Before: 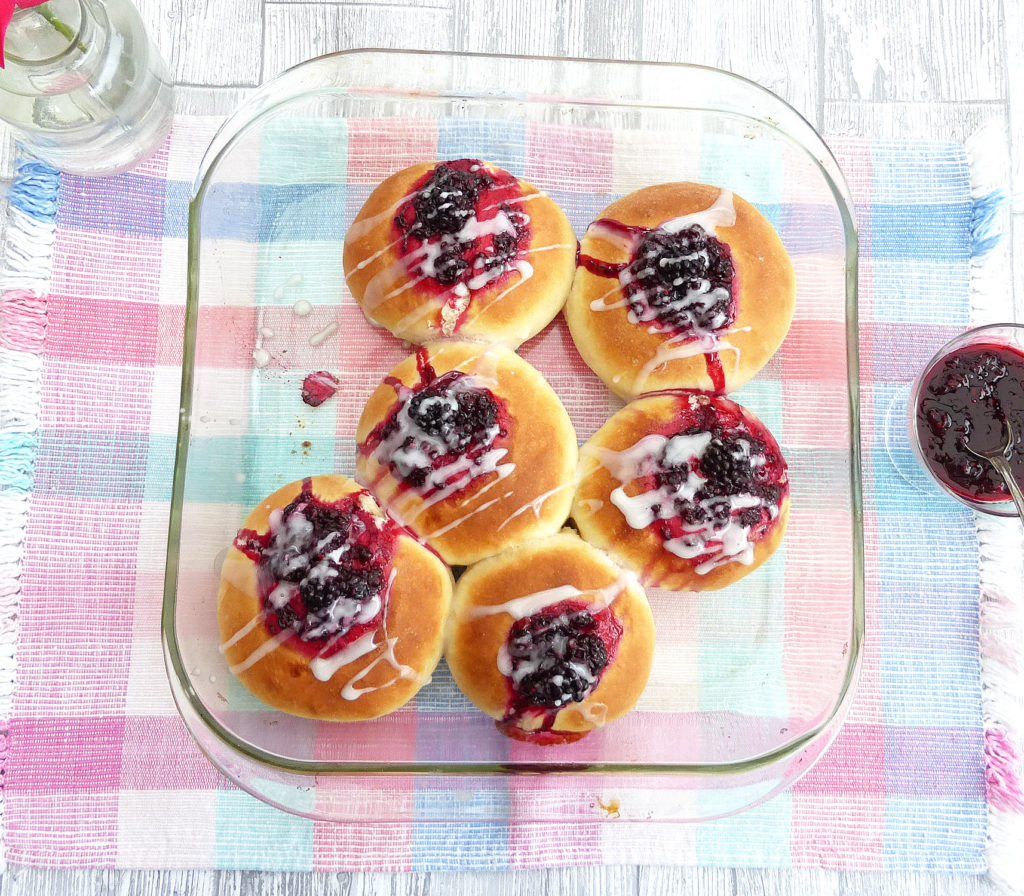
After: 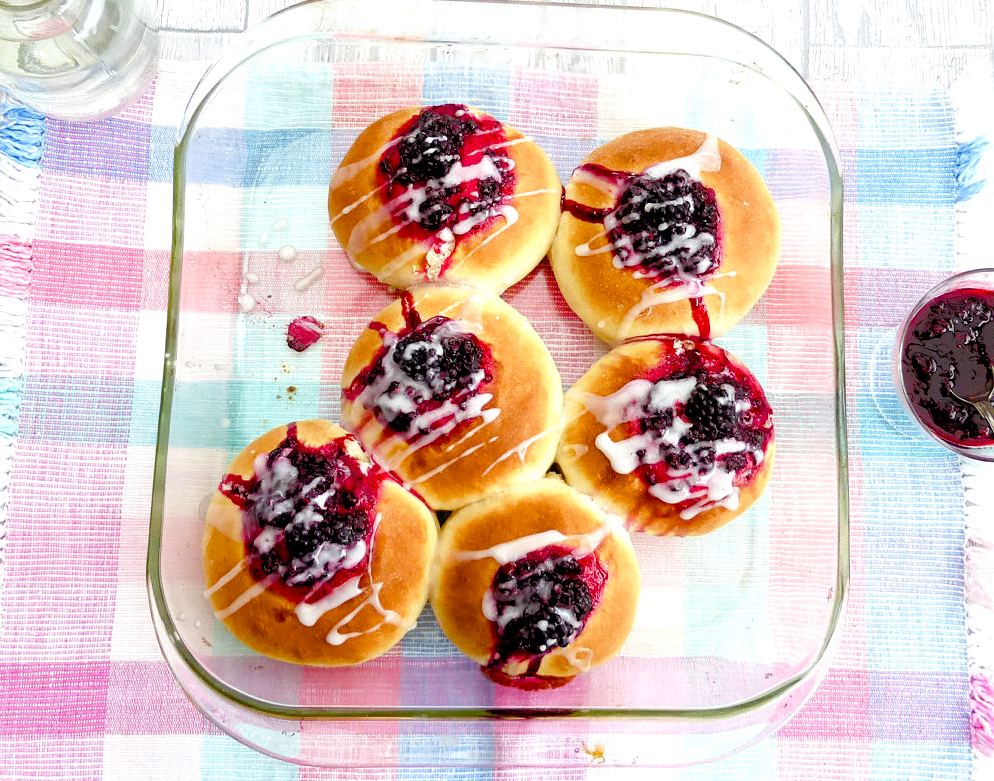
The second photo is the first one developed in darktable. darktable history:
color balance rgb: shadows lift › luminance -9.41%, highlights gain › luminance 17.6%, global offset › luminance -1.45%, perceptual saturation grading › highlights -17.77%, perceptual saturation grading › mid-tones 33.1%, perceptual saturation grading › shadows 50.52%, global vibrance 24.22%
crop: left 1.507%, top 6.147%, right 1.379%, bottom 6.637%
